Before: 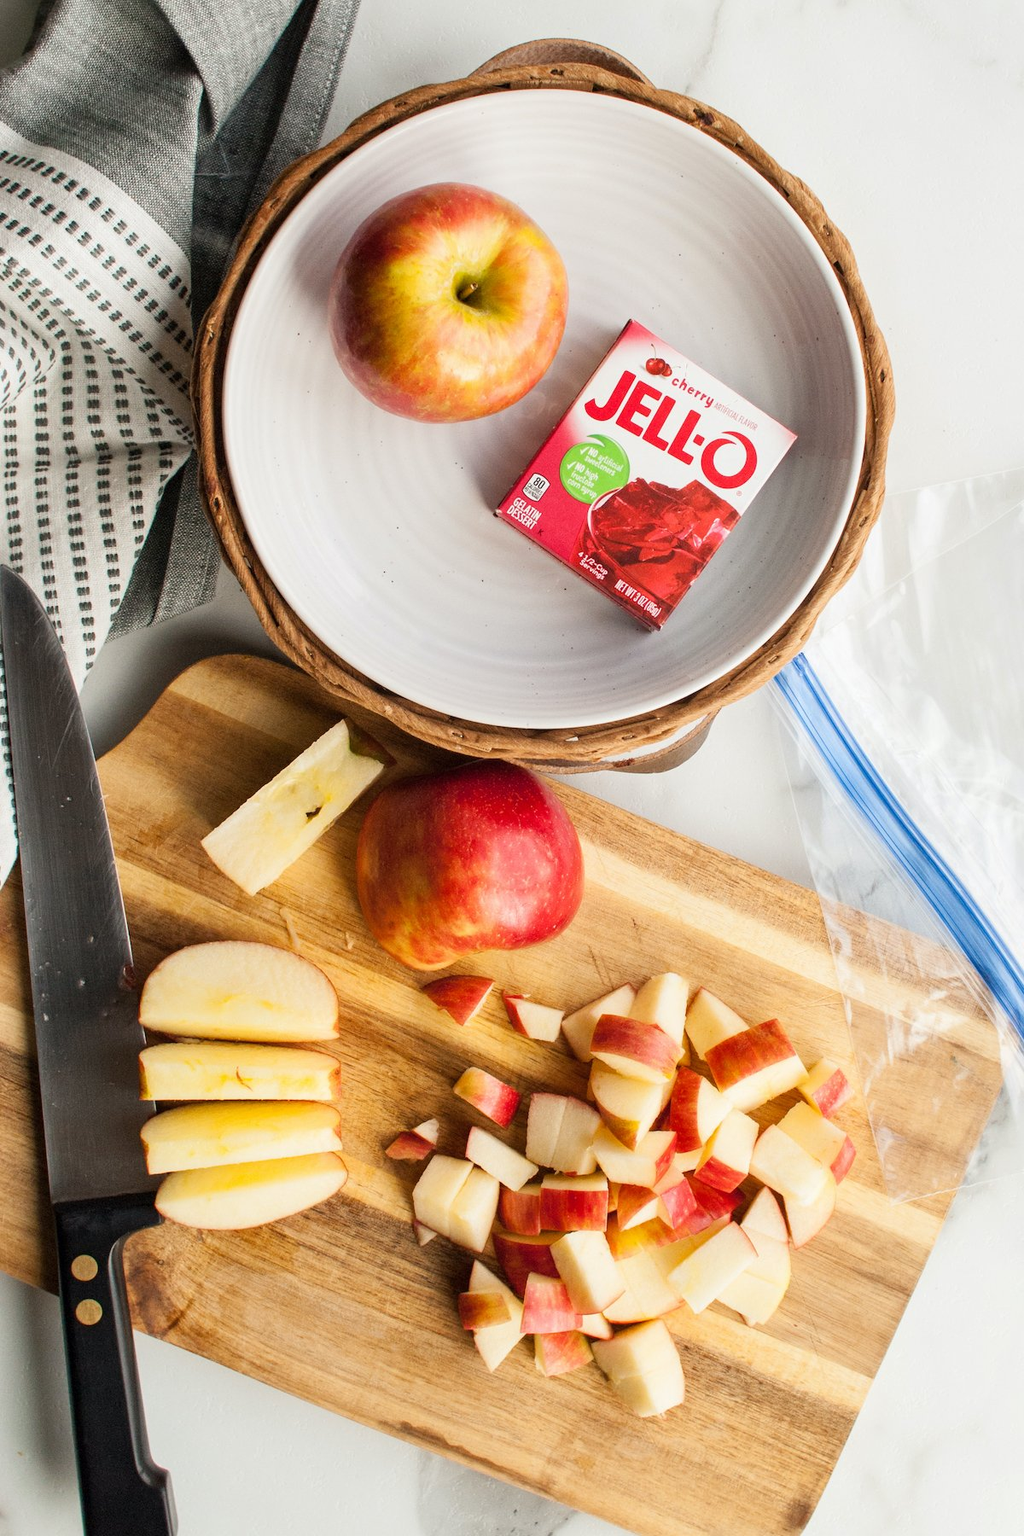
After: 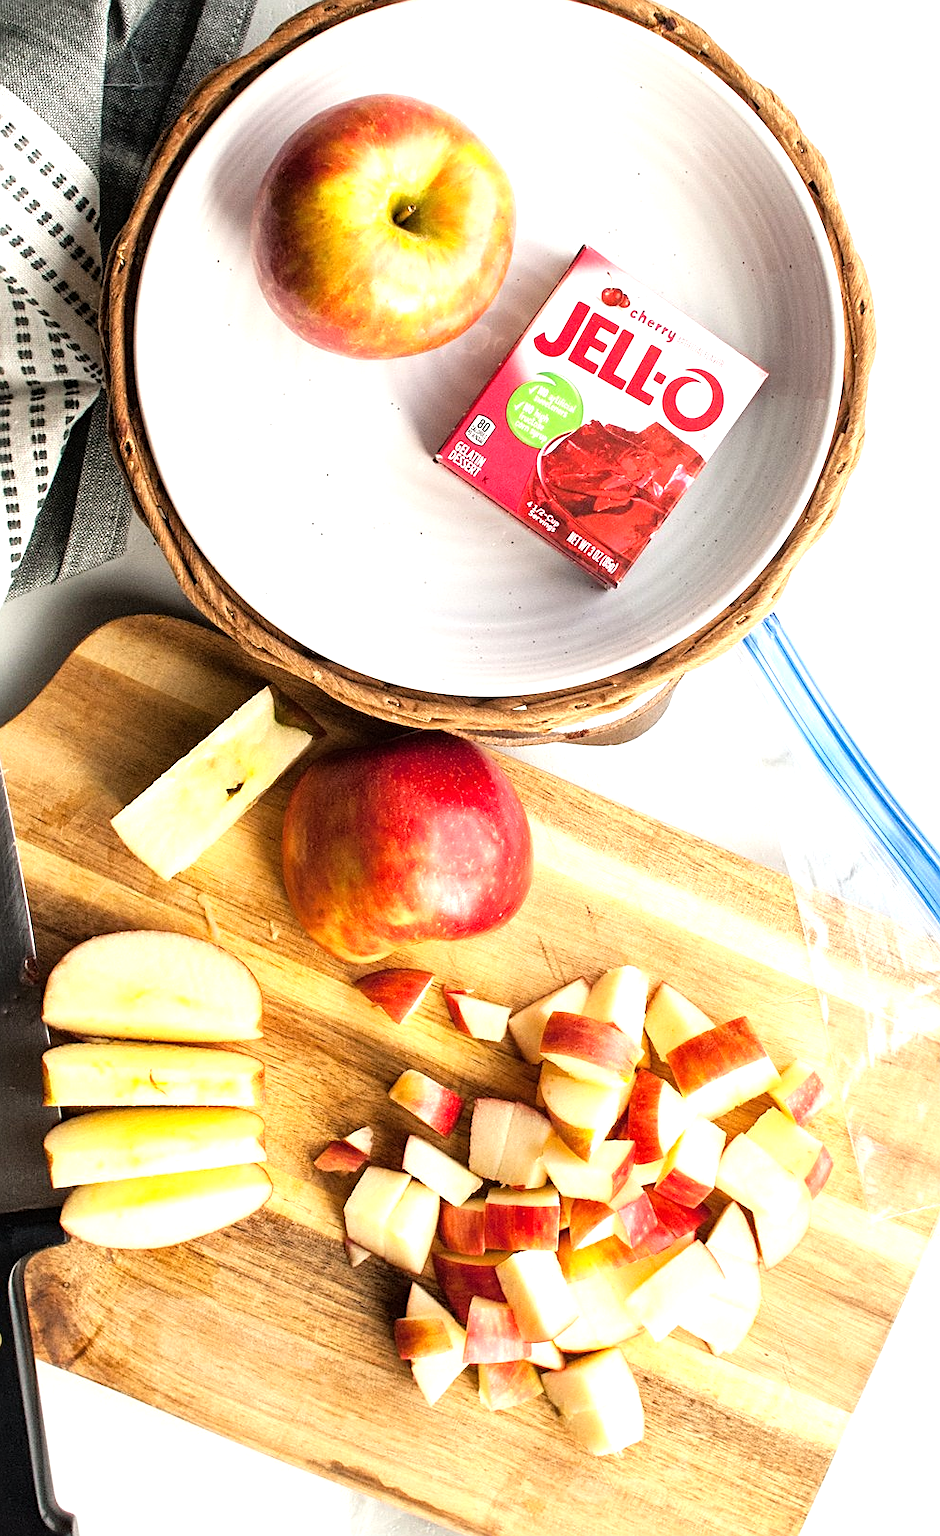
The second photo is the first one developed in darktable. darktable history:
tone equalizer: -8 EV -0.759 EV, -7 EV -0.728 EV, -6 EV -0.597 EV, -5 EV -0.409 EV, -3 EV 0.366 EV, -2 EV 0.6 EV, -1 EV 0.674 EV, +0 EV 0.778 EV
crop: left 9.834%, top 6.338%, right 6.89%, bottom 2.553%
sharpen: on, module defaults
